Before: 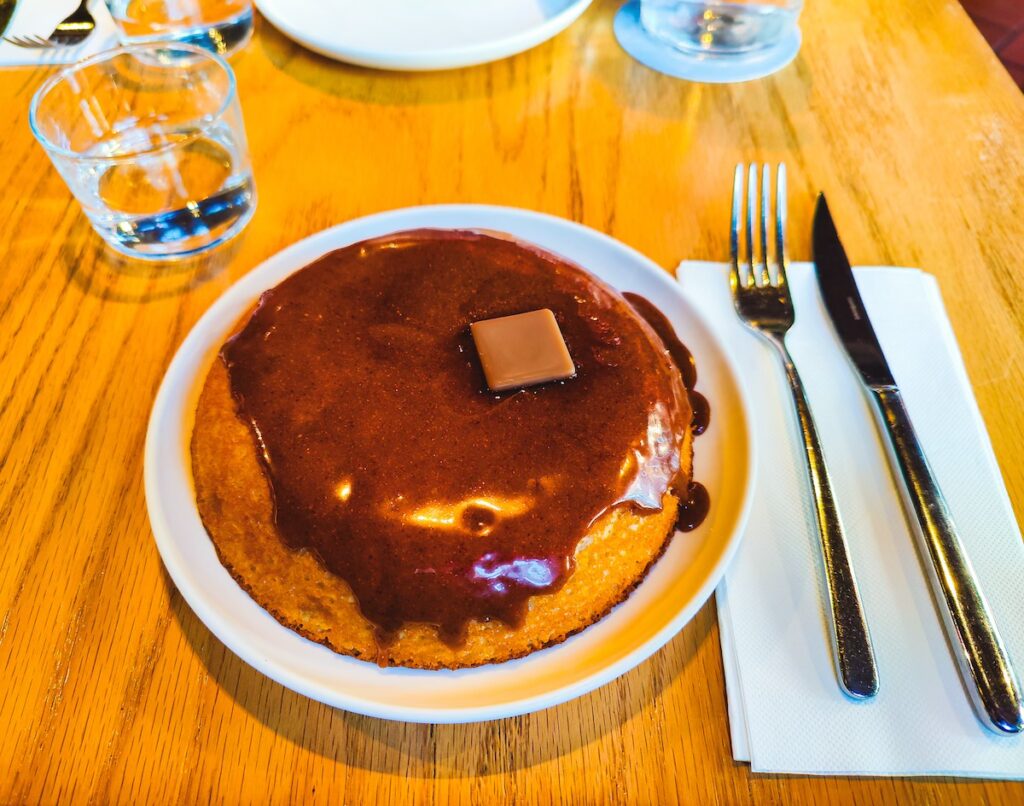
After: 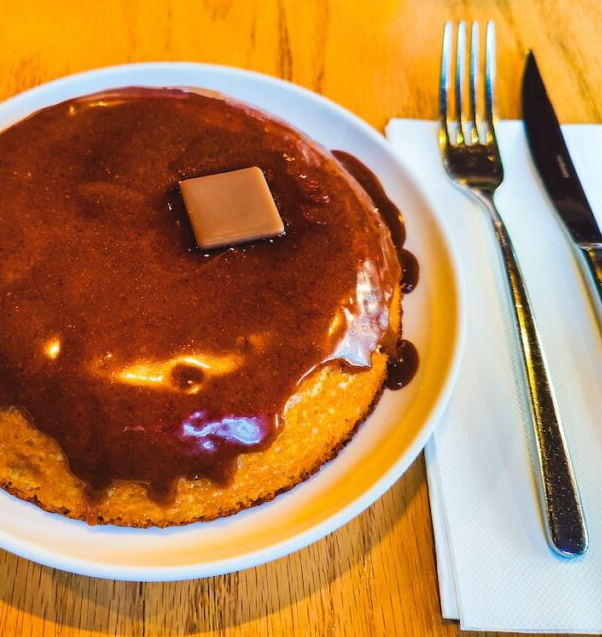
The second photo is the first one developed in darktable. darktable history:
crop and rotate: left 28.447%, top 17.619%, right 12.705%, bottom 3.331%
